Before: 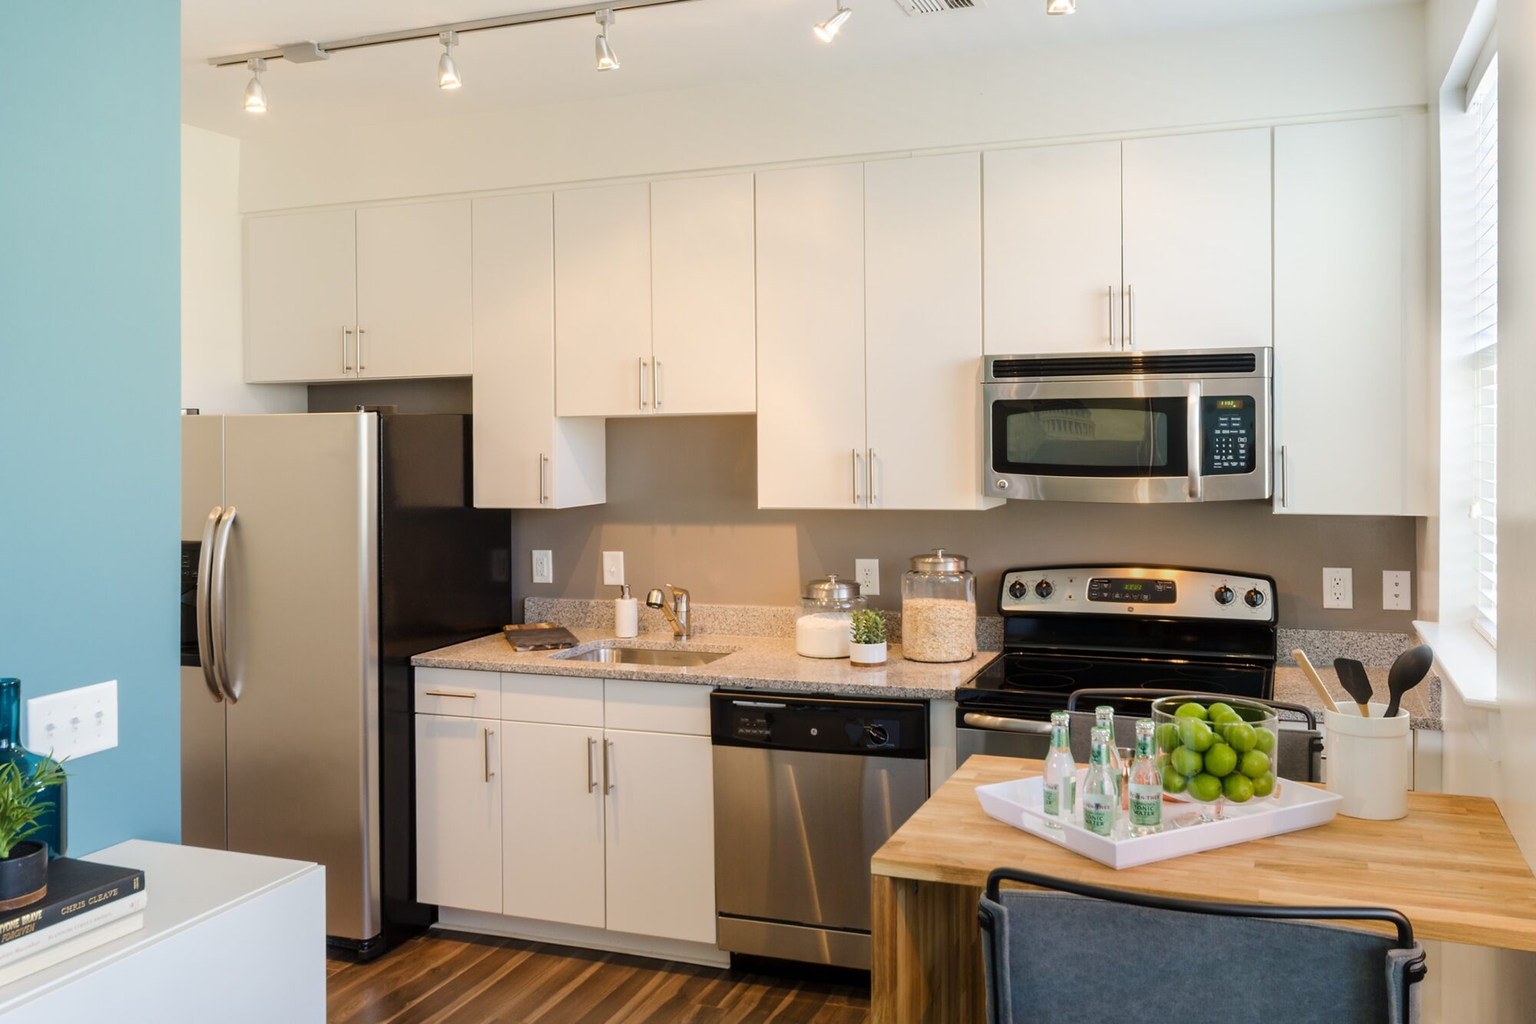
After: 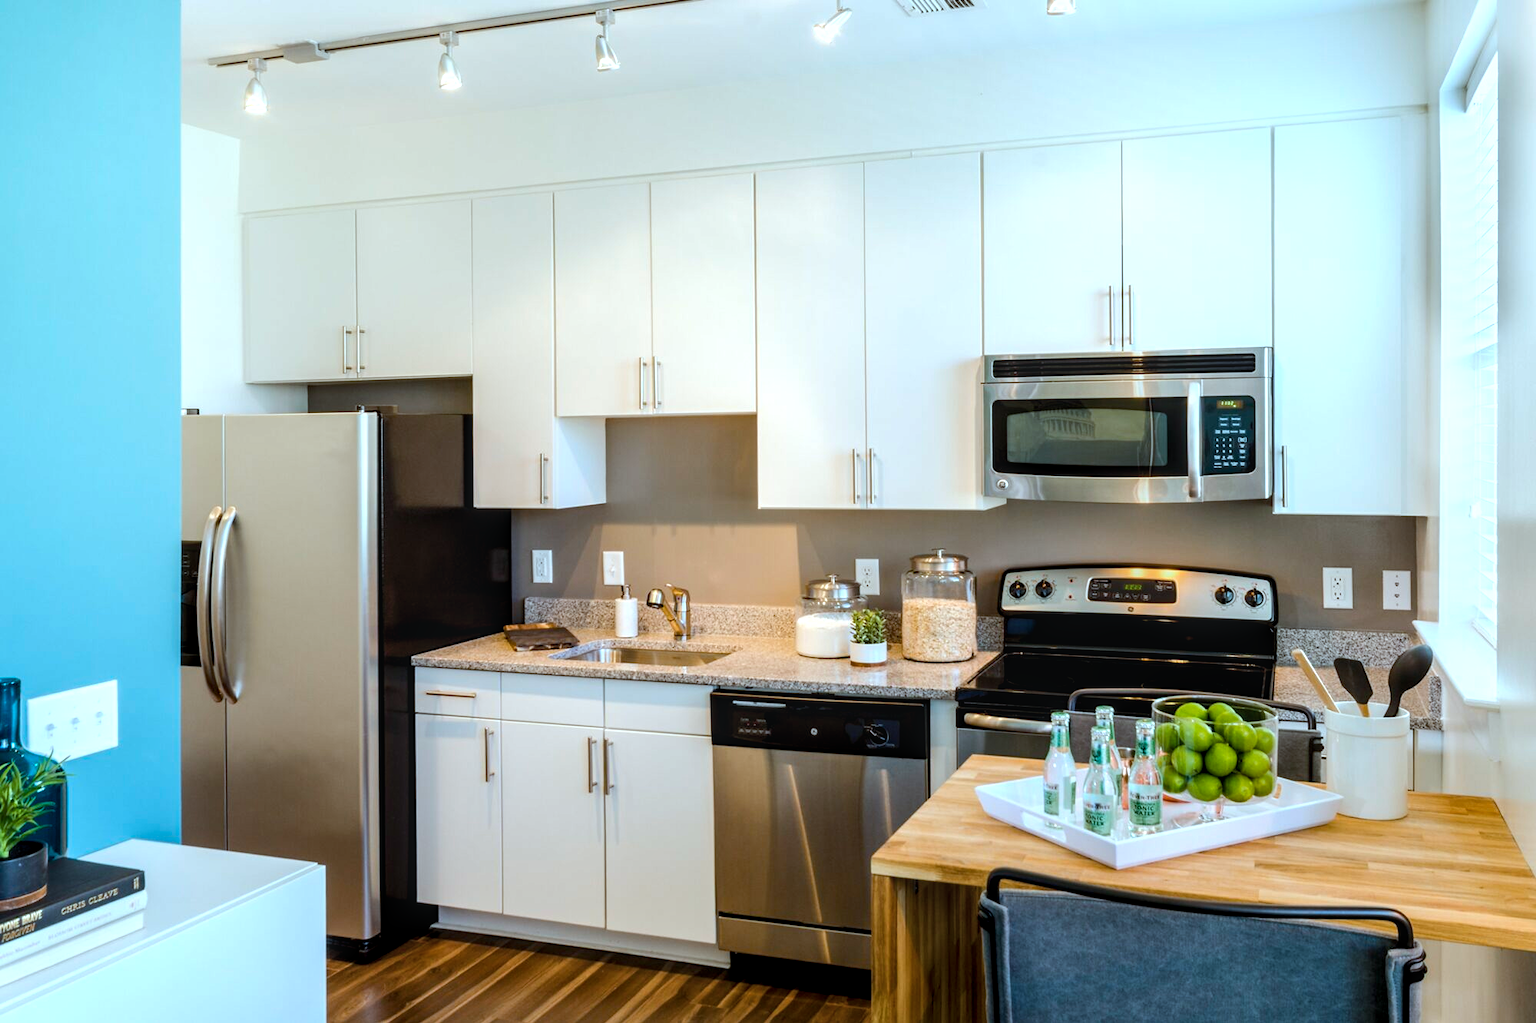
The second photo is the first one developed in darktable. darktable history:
tone equalizer: -8 EV -0.417 EV, -7 EV -0.389 EV, -6 EV -0.333 EV, -5 EV -0.222 EV, -3 EV 0.222 EV, -2 EV 0.333 EV, -1 EV 0.389 EV, +0 EV 0.417 EV, edges refinement/feathering 500, mask exposure compensation -1.57 EV, preserve details no
color balance rgb: perceptual saturation grading › global saturation 25%, global vibrance 10%
color correction: highlights a* -10.69, highlights b* -19.19
local contrast: on, module defaults
exposure: black level correction 0.007, compensate highlight preservation false
